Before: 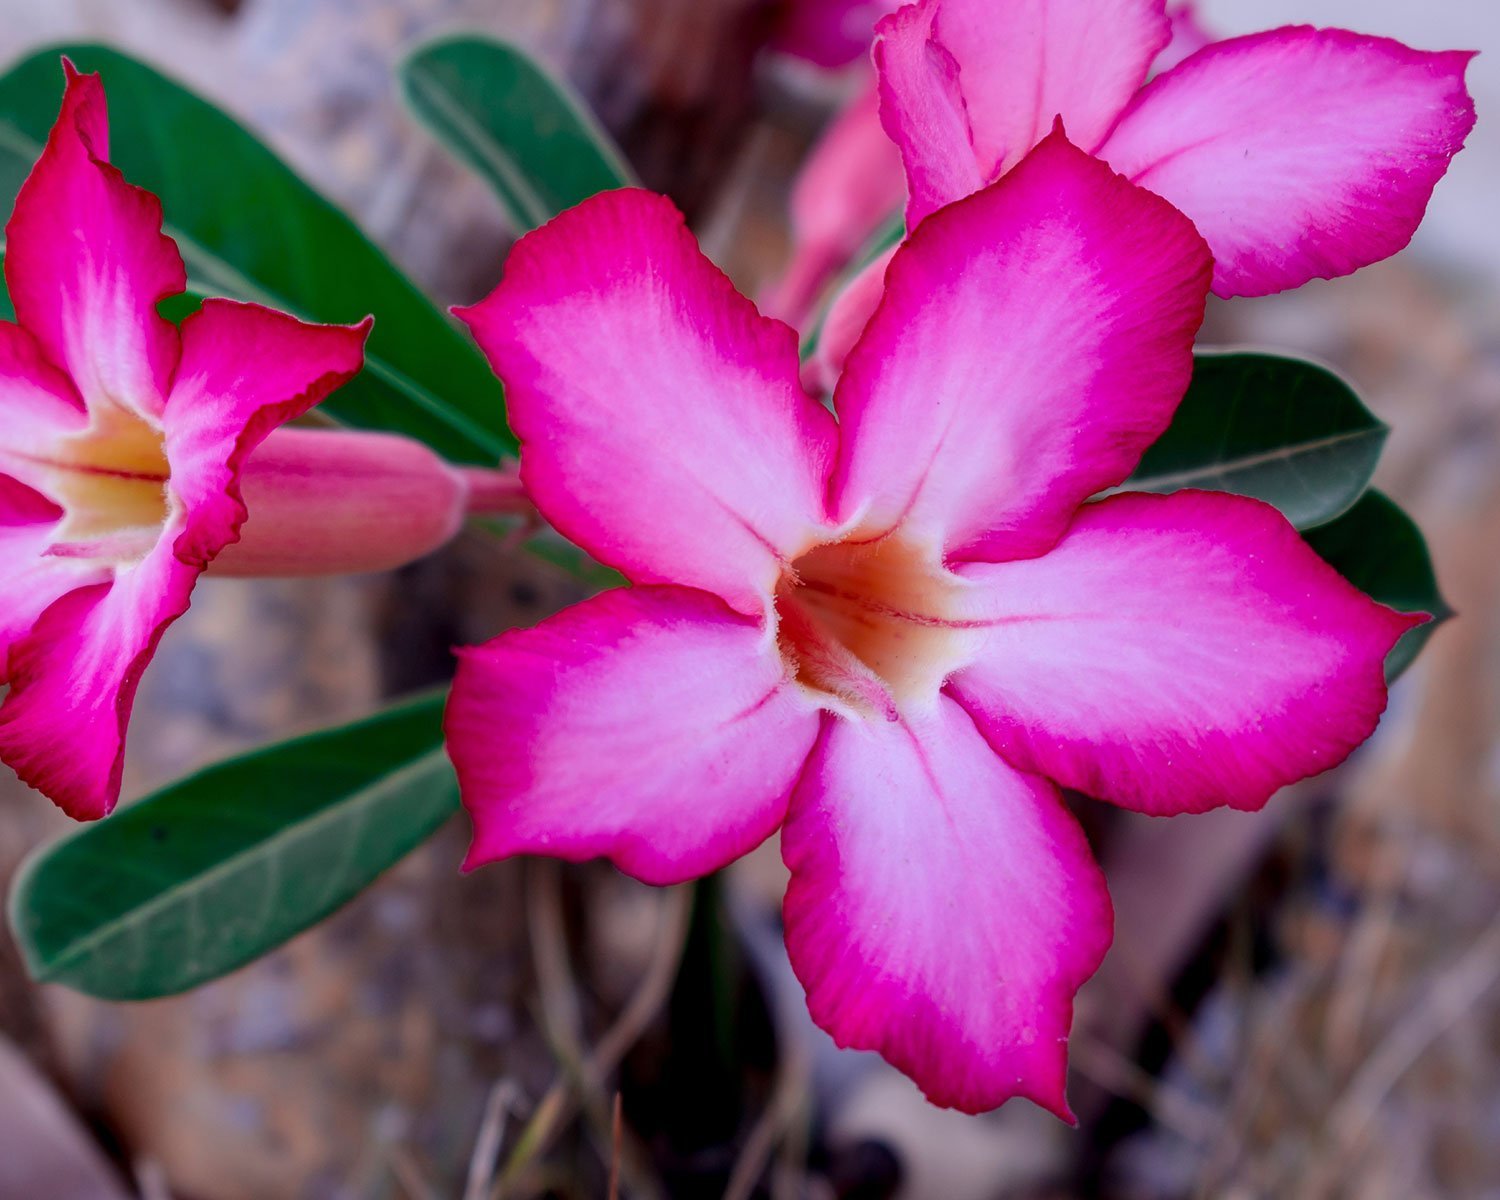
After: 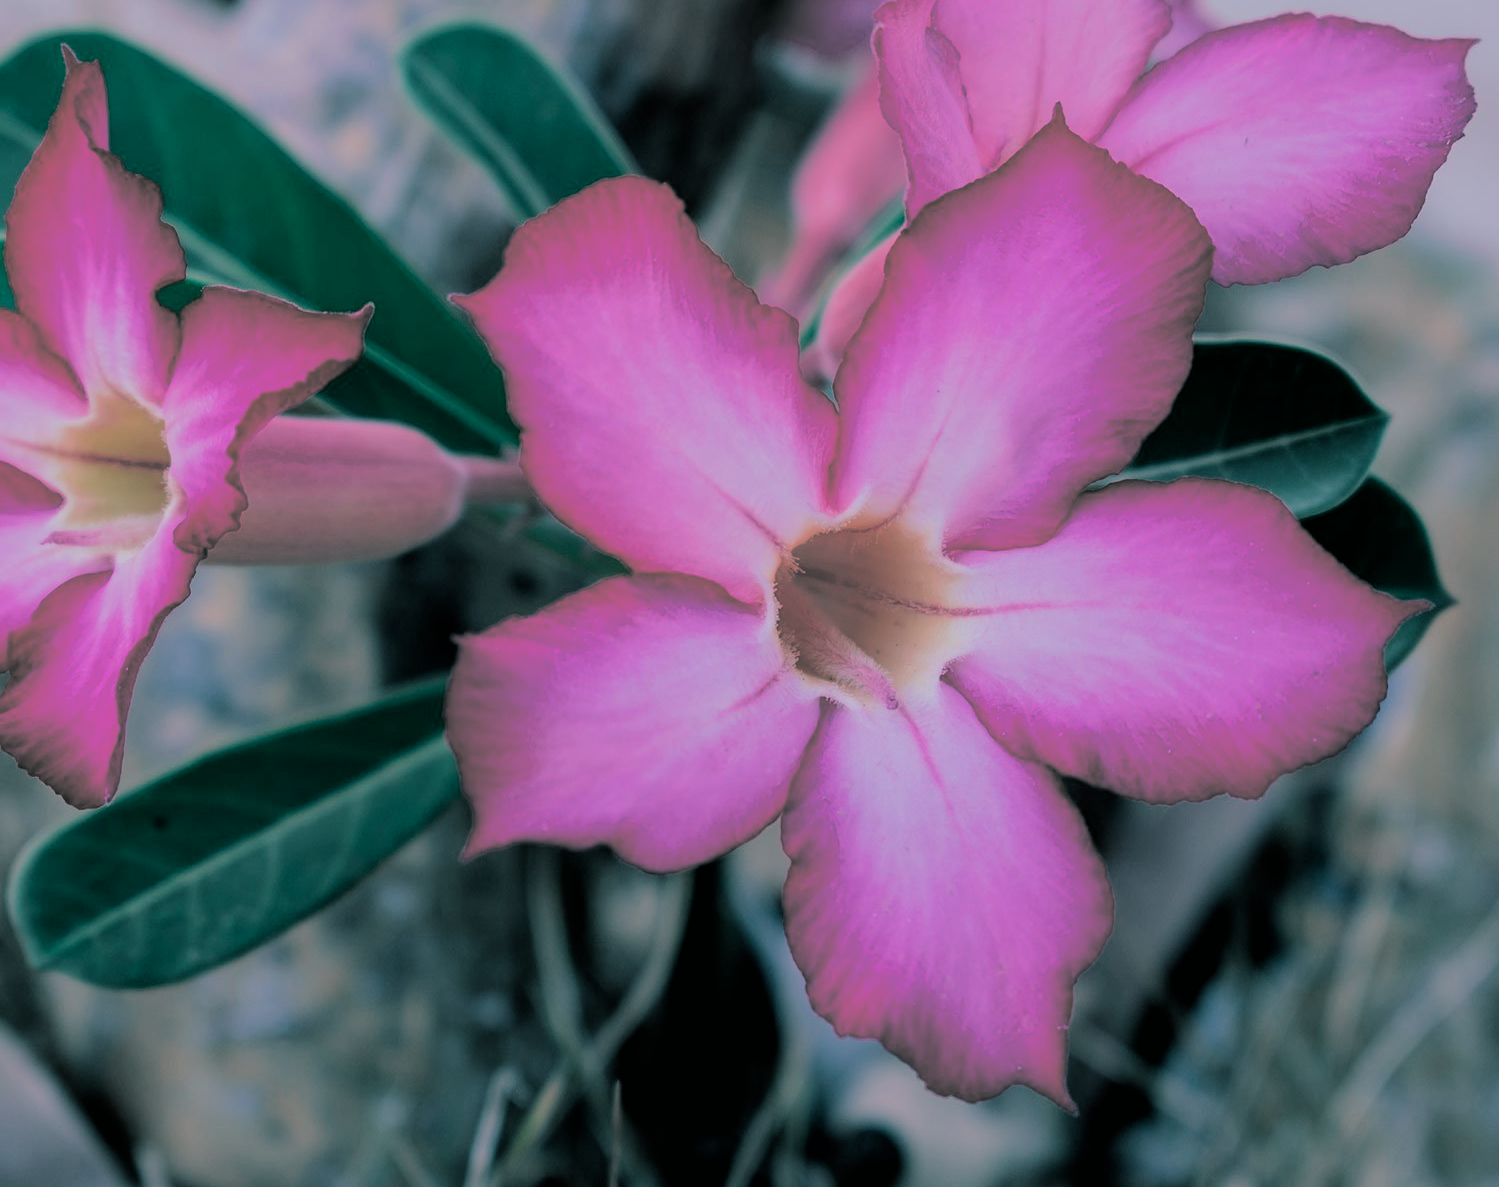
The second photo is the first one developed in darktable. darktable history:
crop: top 1.049%, right 0.001%
split-toning: shadows › hue 186.43°, highlights › hue 49.29°, compress 30.29%
filmic rgb: black relative exposure -7.65 EV, white relative exposure 4.56 EV, hardness 3.61
